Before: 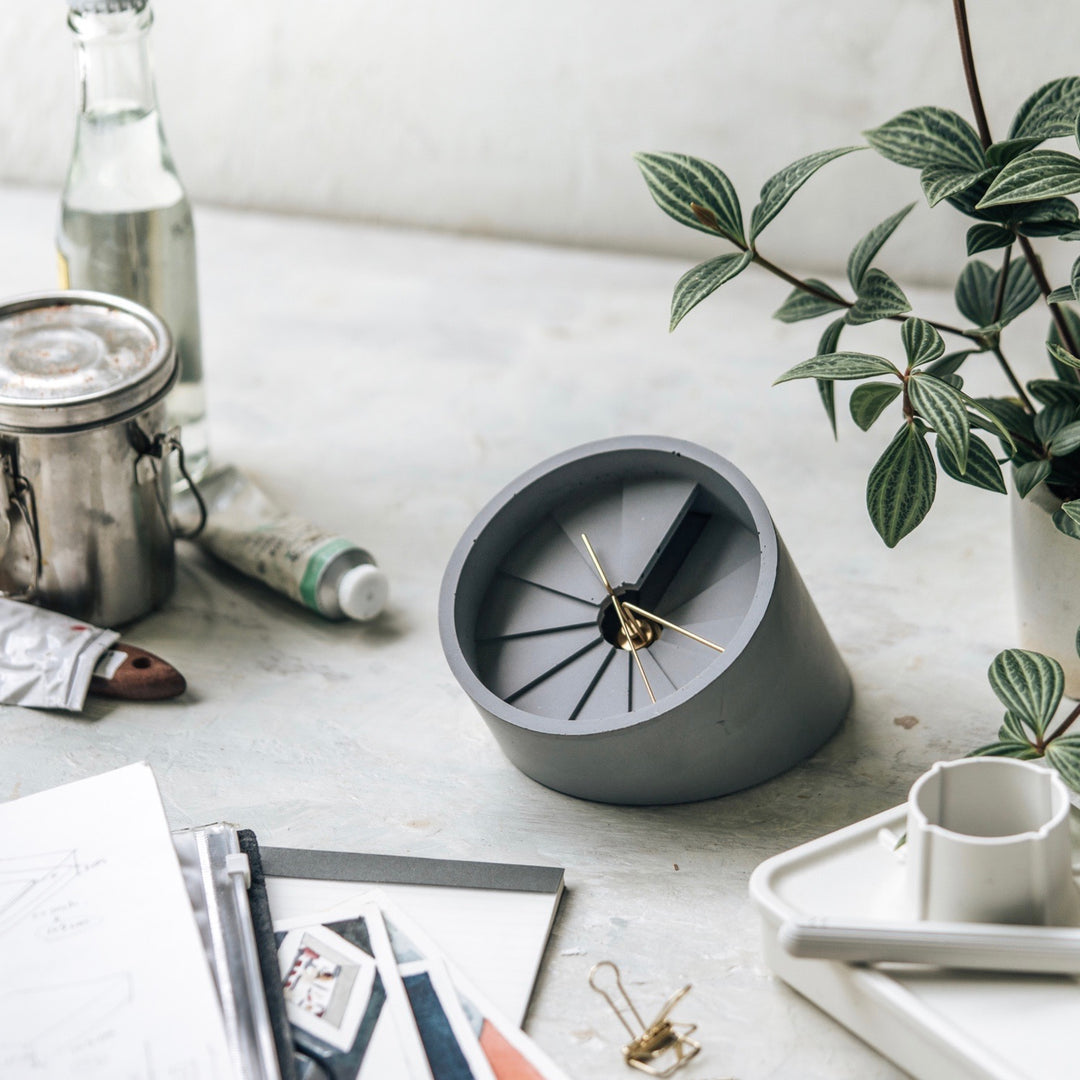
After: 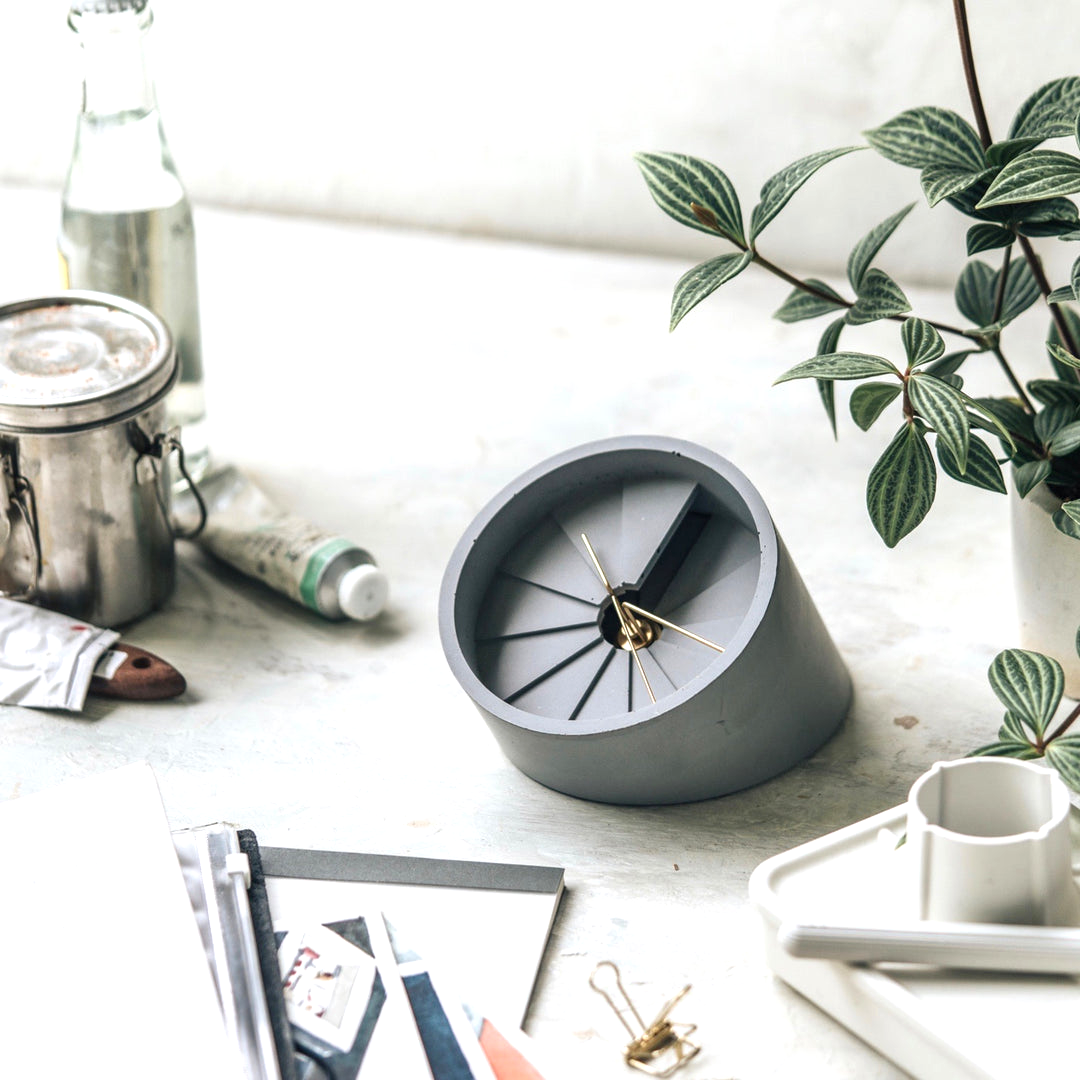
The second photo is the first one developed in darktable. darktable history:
base curve: preserve colors none
exposure: black level correction 0, exposure 0.5 EV, compensate exposure bias true, compensate highlight preservation false
